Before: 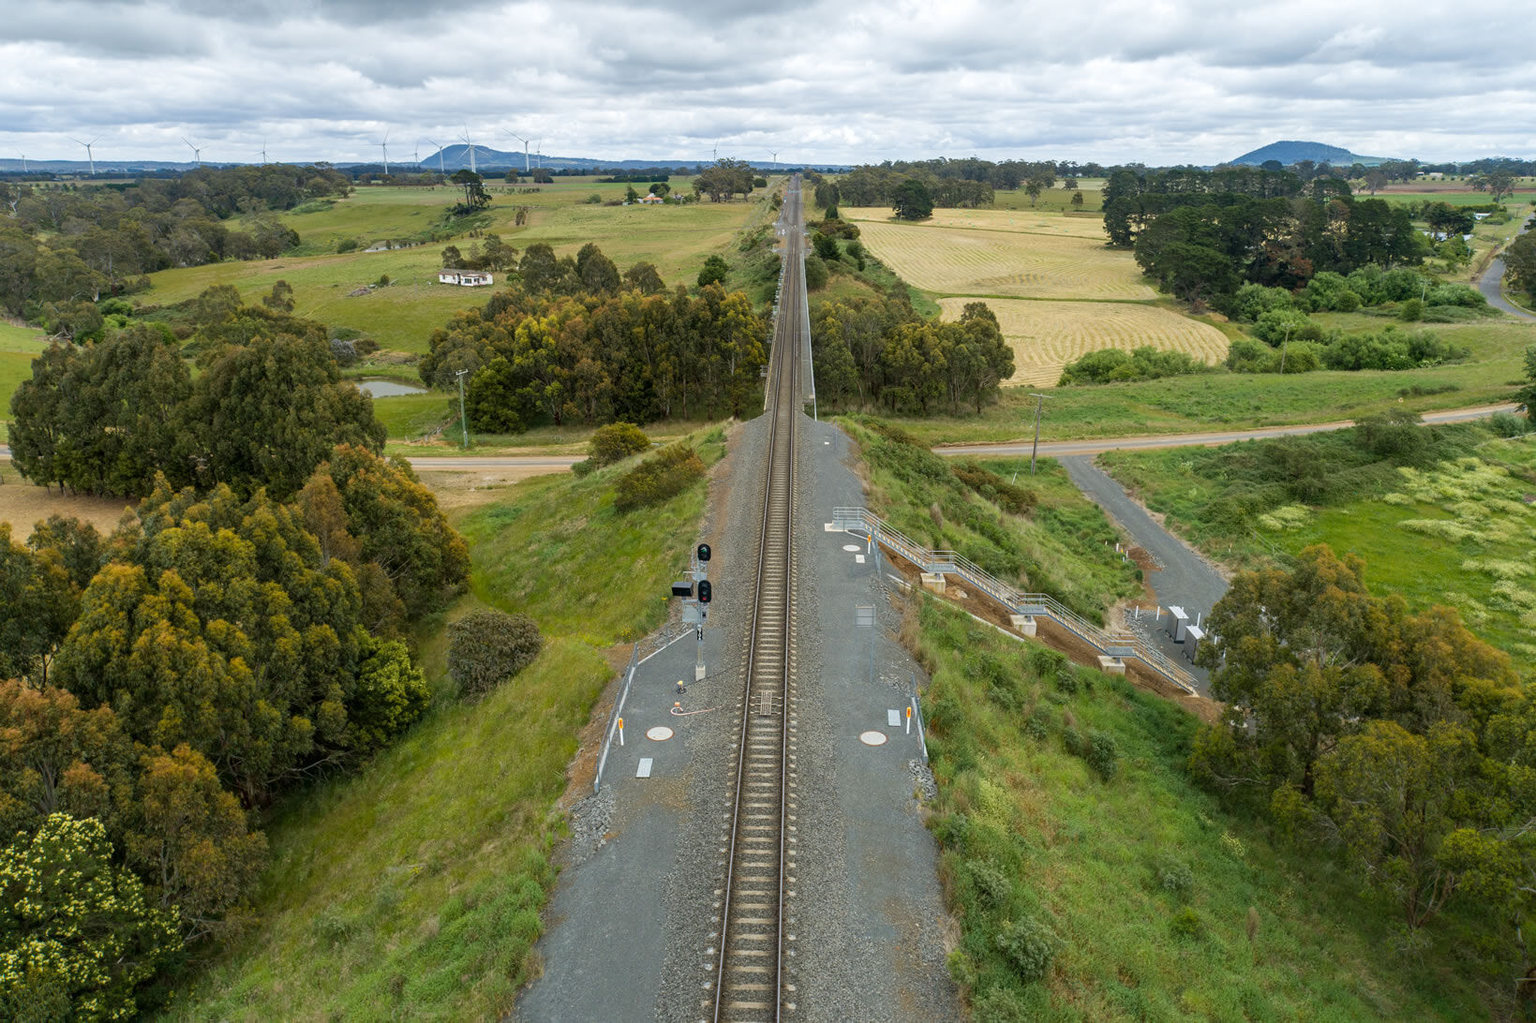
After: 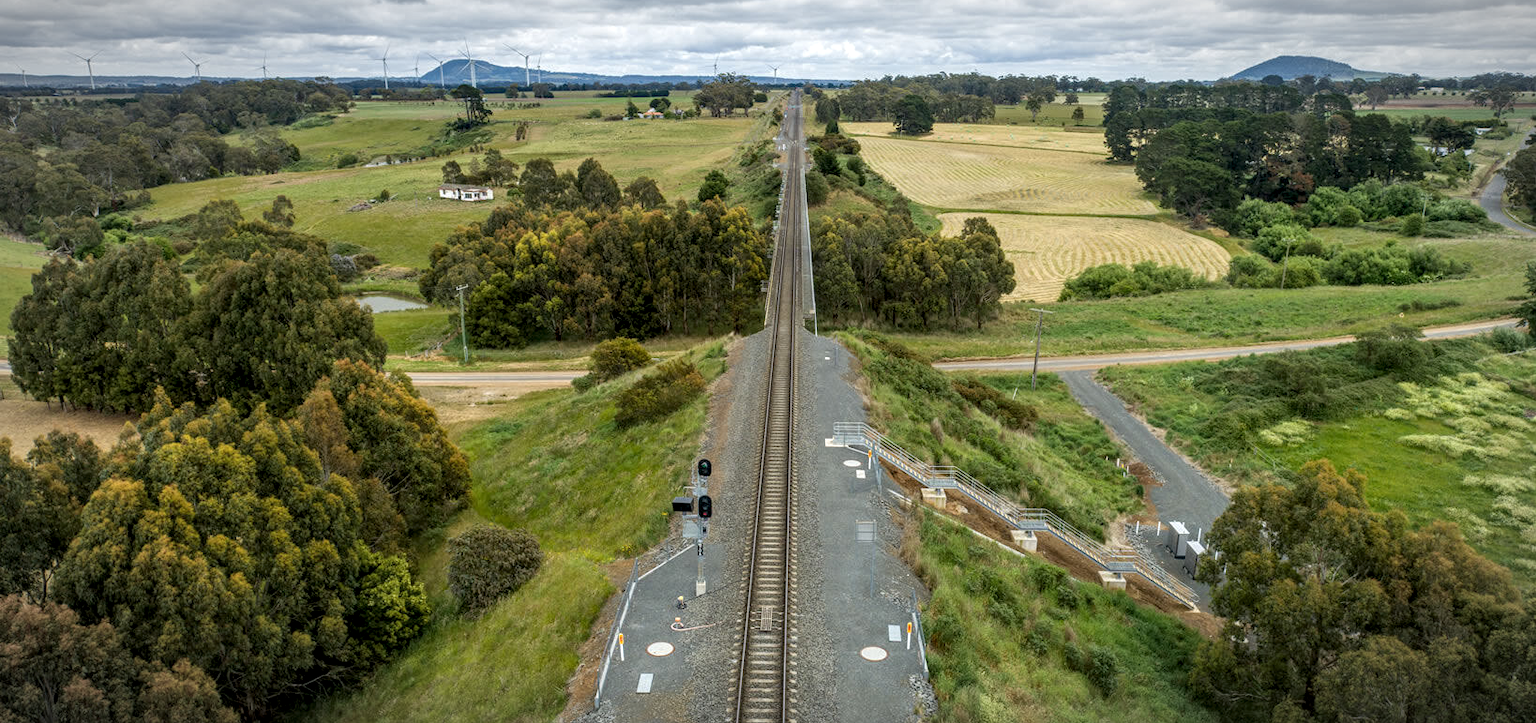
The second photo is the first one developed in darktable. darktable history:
crop and rotate: top 8.353%, bottom 20.875%
local contrast: highlights 61%, detail 143%, midtone range 0.428
vignetting: fall-off start 86.39%, automatic ratio true
